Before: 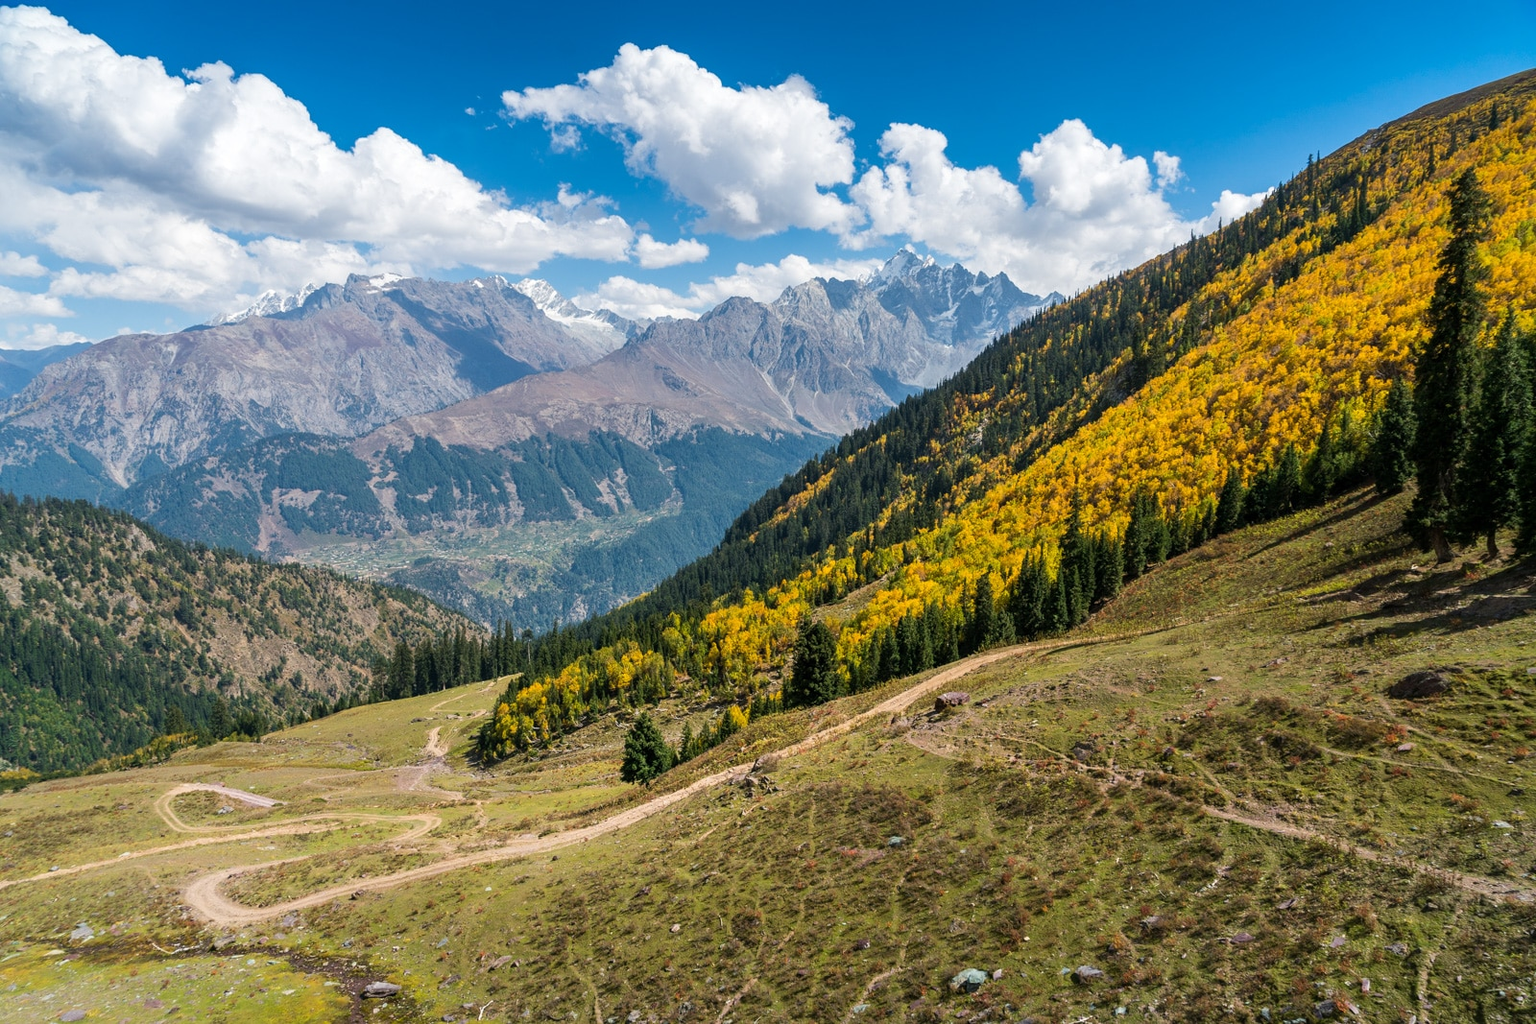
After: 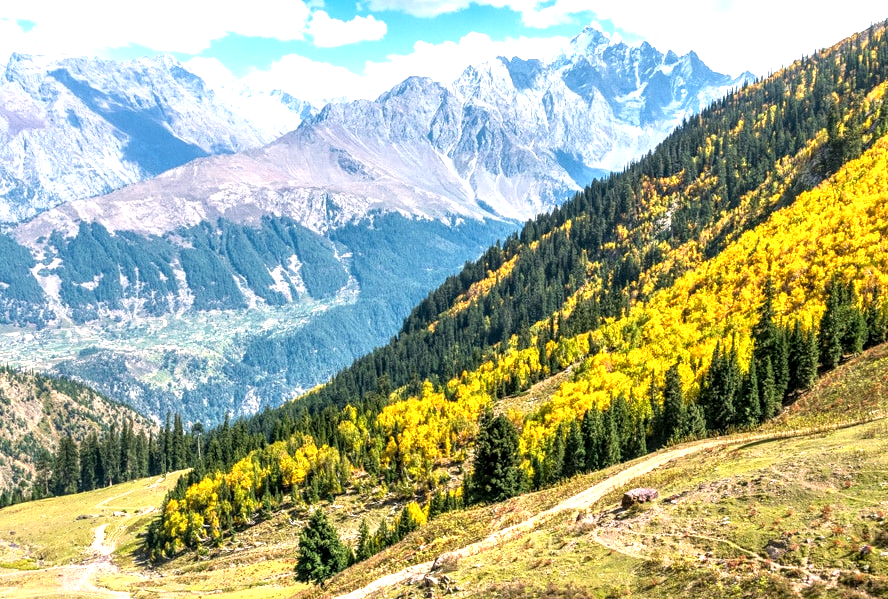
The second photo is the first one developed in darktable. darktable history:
crop and rotate: left 22.016%, top 21.909%, right 22.442%, bottom 21.941%
exposure: black level correction 0.001, exposure 1.313 EV, compensate highlight preservation false
local contrast: detail 130%
tone curve: color space Lab, independent channels, preserve colors none
